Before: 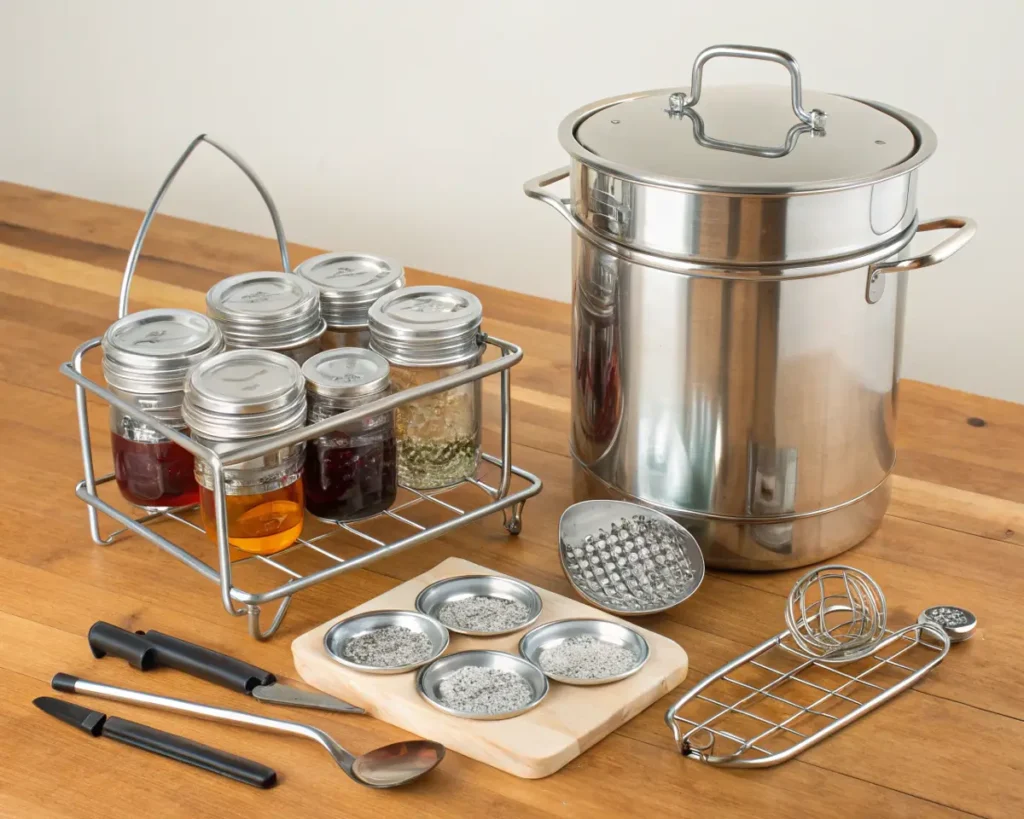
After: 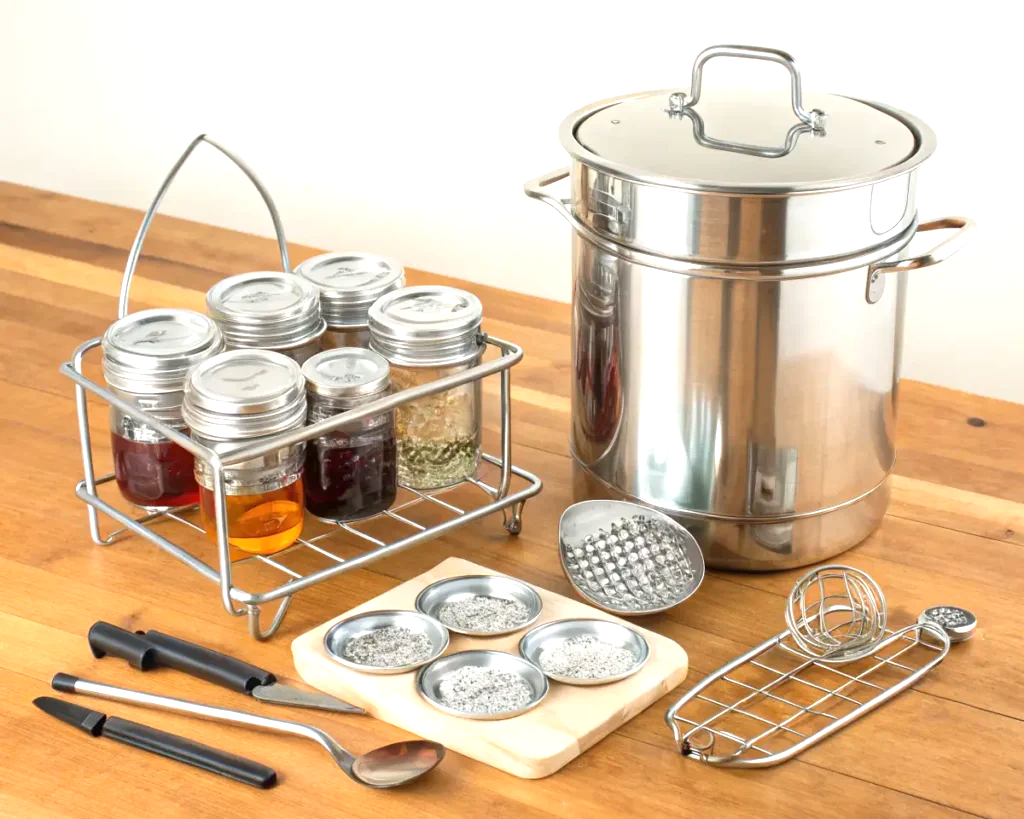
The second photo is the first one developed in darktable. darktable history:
exposure: exposure 0.642 EV, compensate highlight preservation false
